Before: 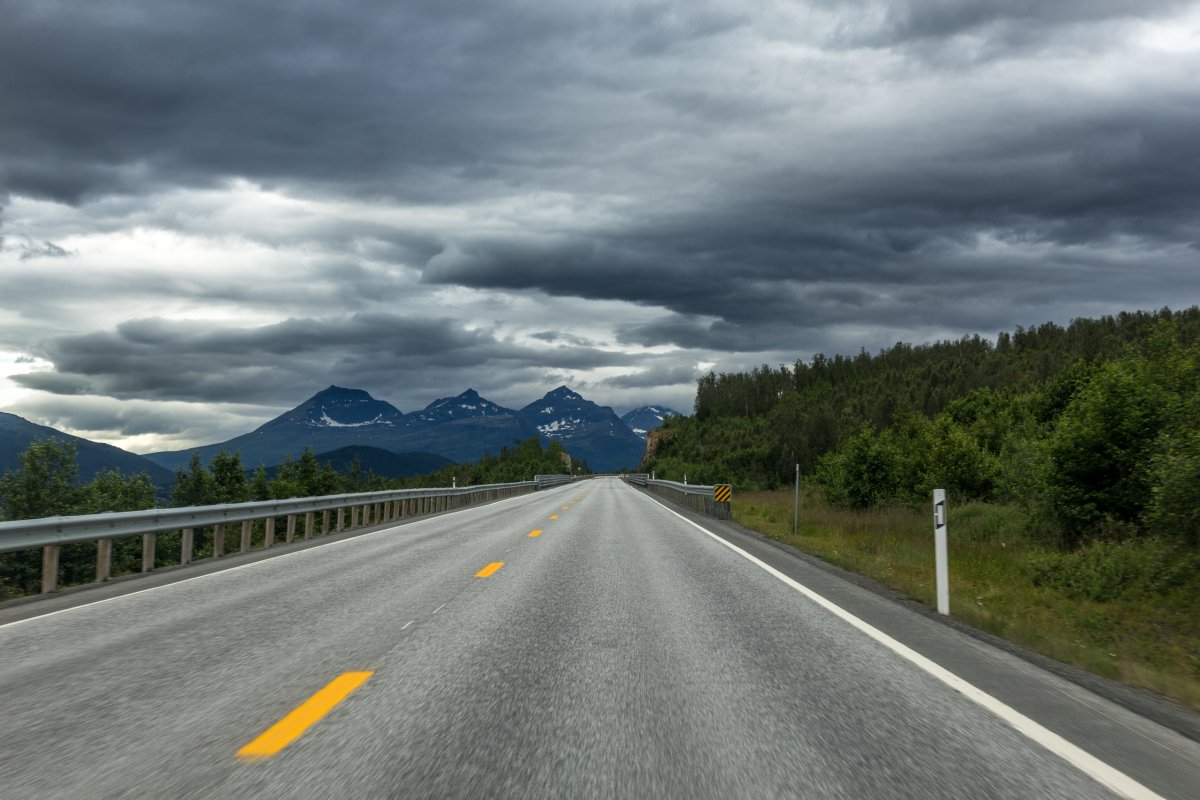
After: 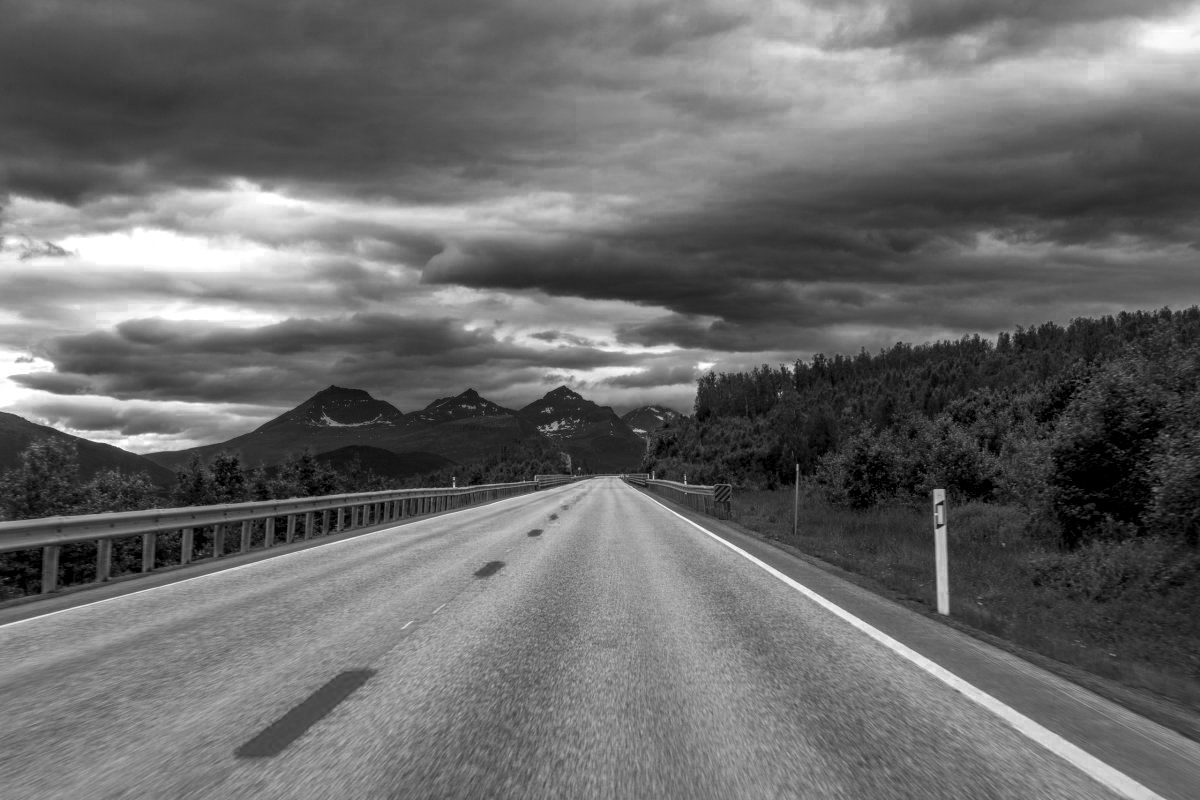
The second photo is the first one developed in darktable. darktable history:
local contrast: detail 130%
color balance rgb: linear chroma grading › global chroma 15%, perceptual saturation grading › global saturation 30%
color zones: curves: ch0 [(0.002, 0.429) (0.121, 0.212) (0.198, 0.113) (0.276, 0.344) (0.331, 0.541) (0.41, 0.56) (0.482, 0.289) (0.619, 0.227) (0.721, 0.18) (0.821, 0.435) (0.928, 0.555) (1, 0.587)]; ch1 [(0, 0) (0.143, 0) (0.286, 0) (0.429, 0) (0.571, 0) (0.714, 0) (0.857, 0)]
